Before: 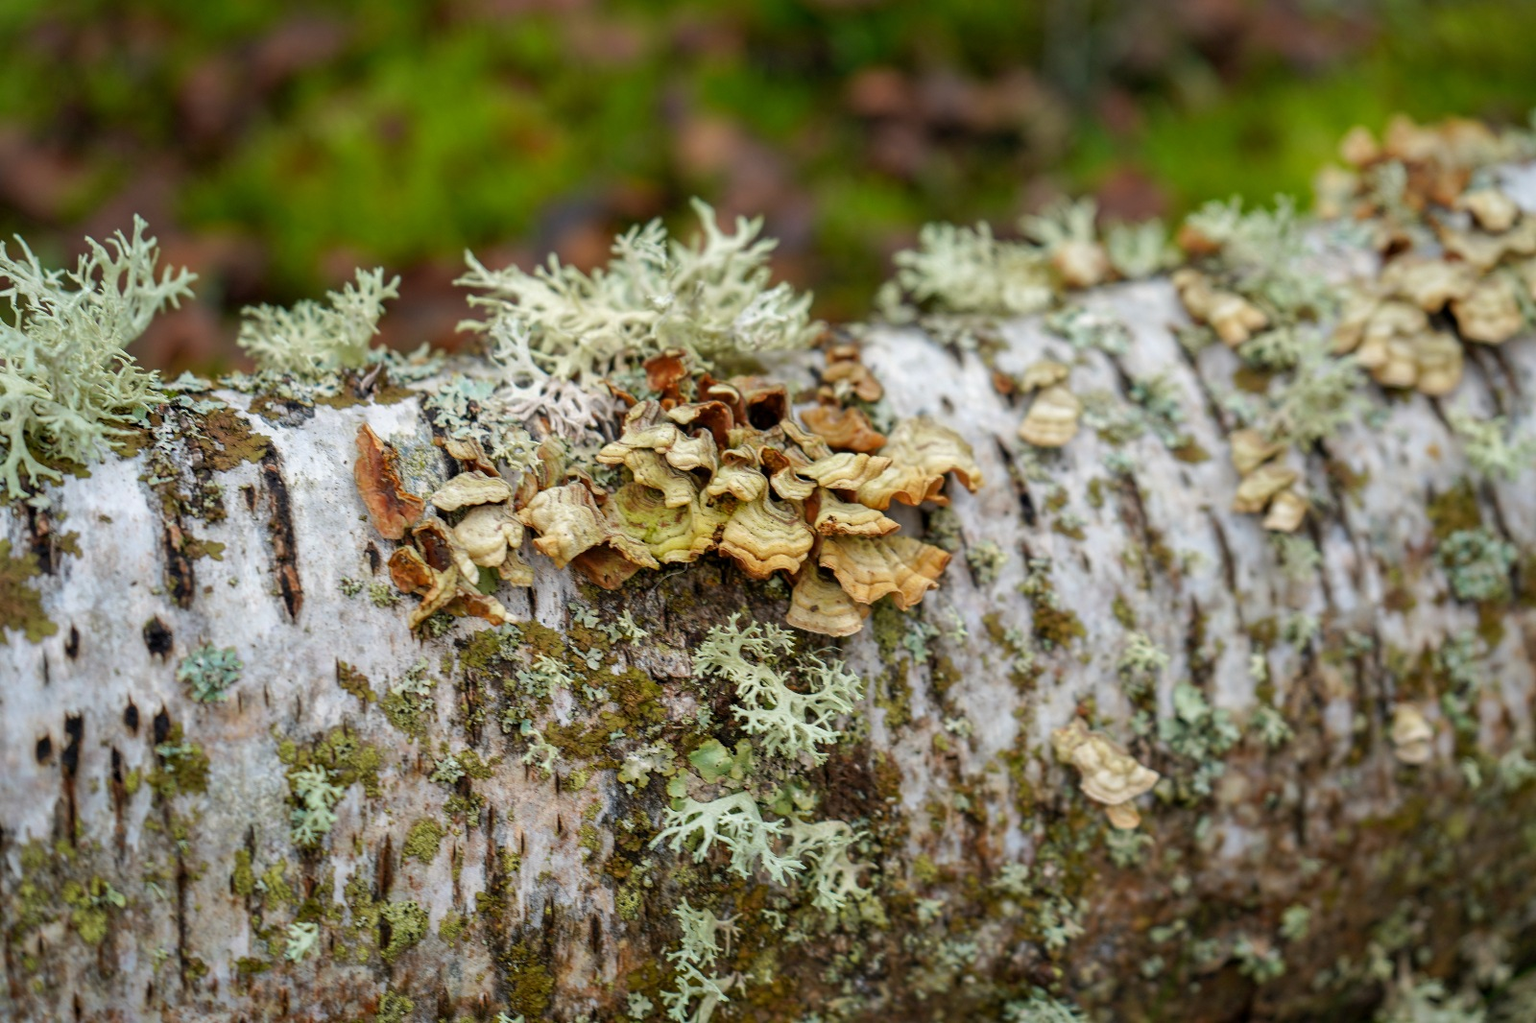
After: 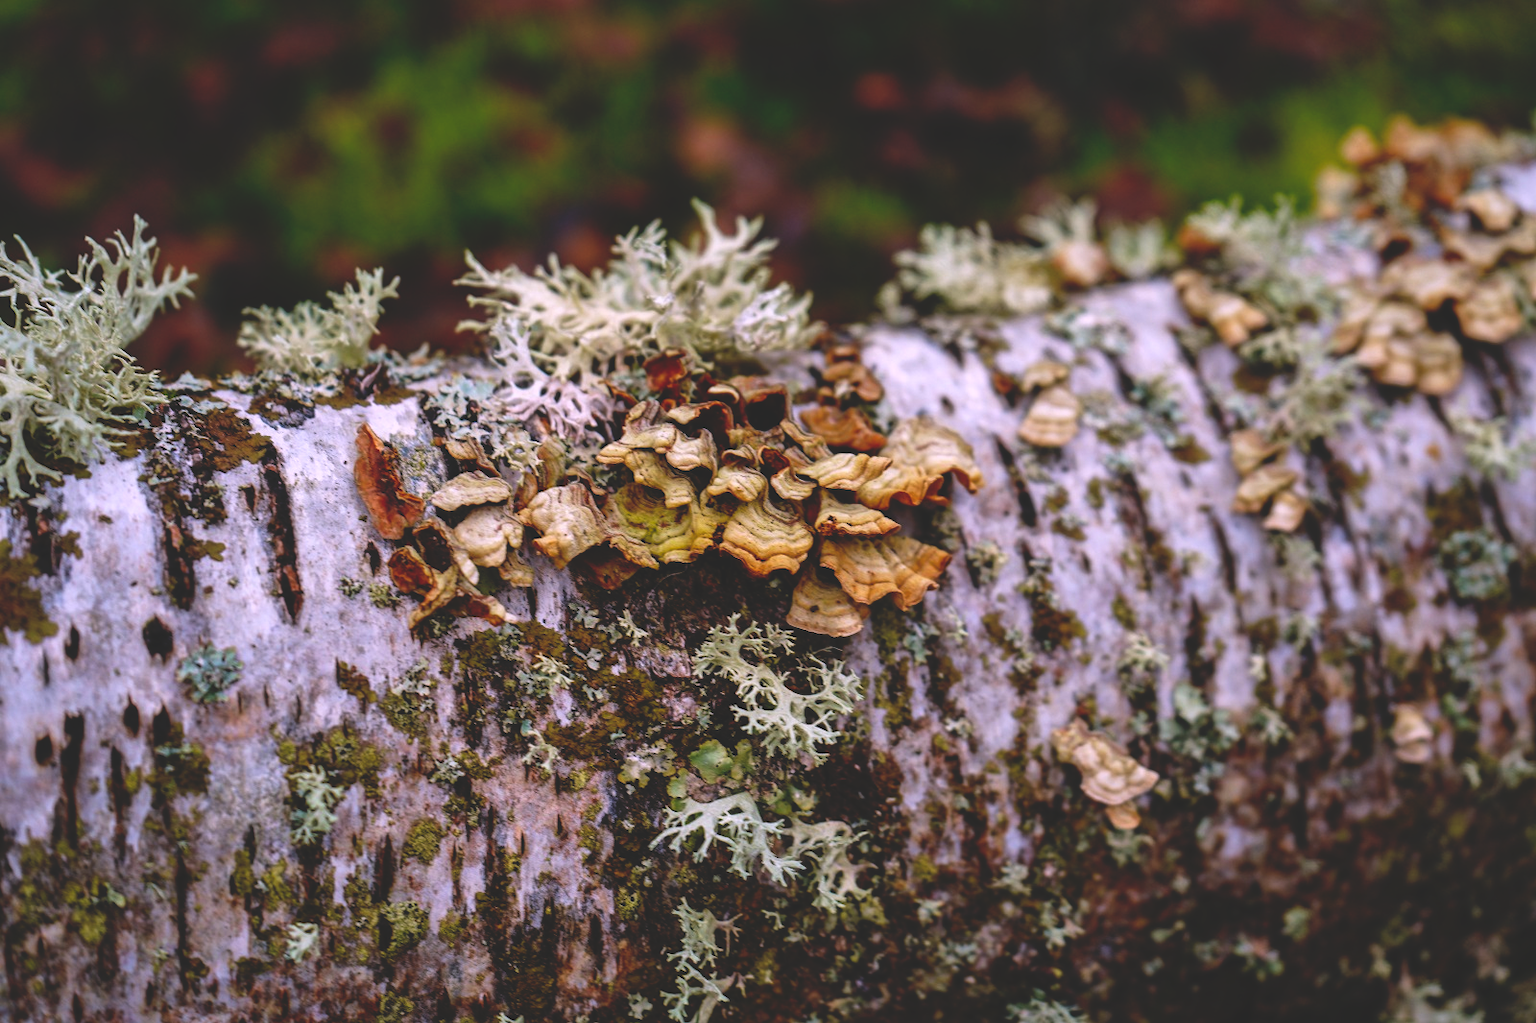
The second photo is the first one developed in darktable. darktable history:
base curve: curves: ch0 [(0, 0.02) (0.083, 0.036) (1, 1)], preserve colors none
color calibration: output R [1.063, -0.012, -0.003, 0], output B [-0.079, 0.047, 1, 0], illuminant as shot in camera, x 0.369, y 0.382, temperature 4315.61 K
